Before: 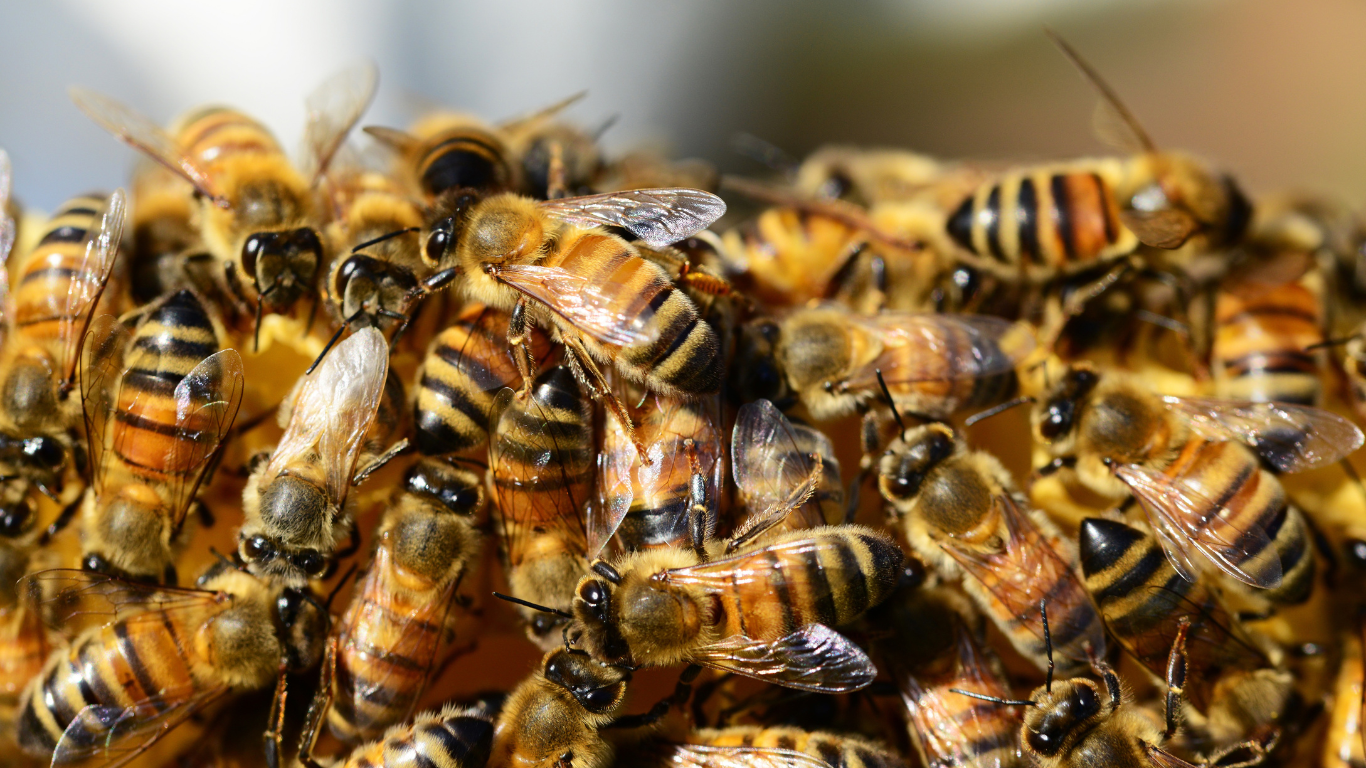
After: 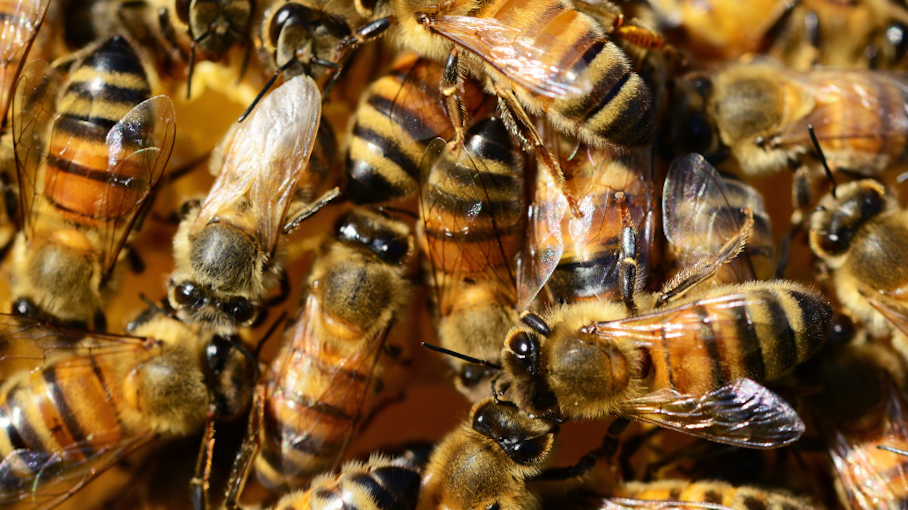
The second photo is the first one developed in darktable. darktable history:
crop and rotate: angle -0.82°, left 3.85%, top 31.828%, right 27.992%
shadows and highlights: shadows 37.27, highlights -28.18, soften with gaussian
